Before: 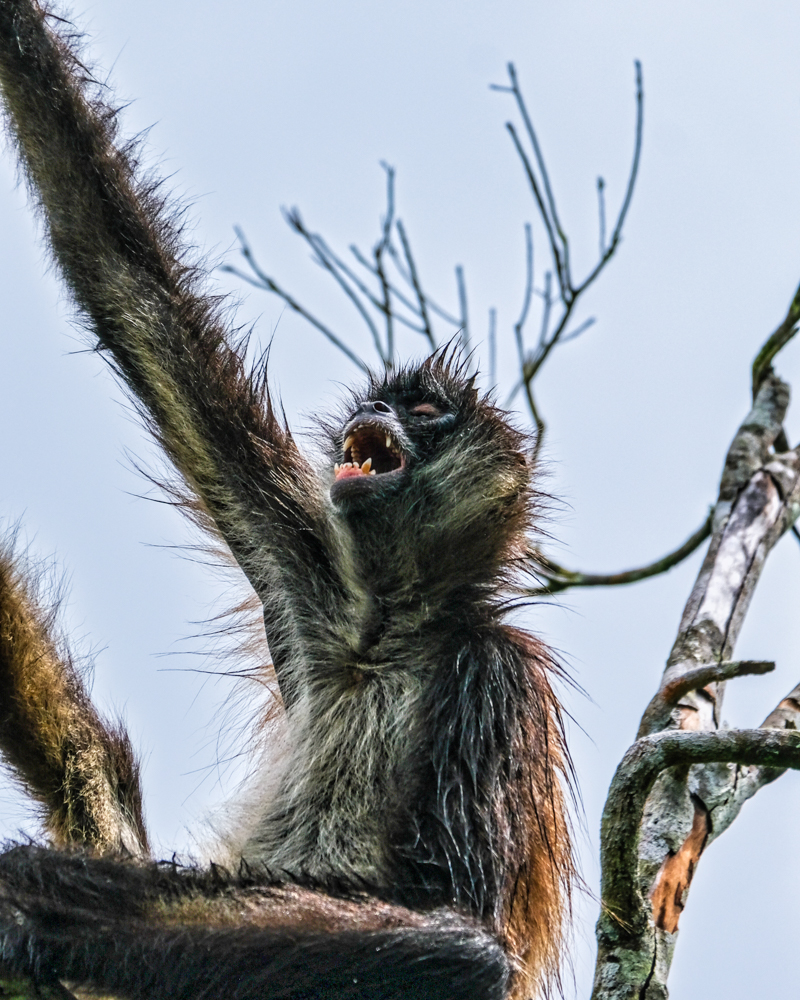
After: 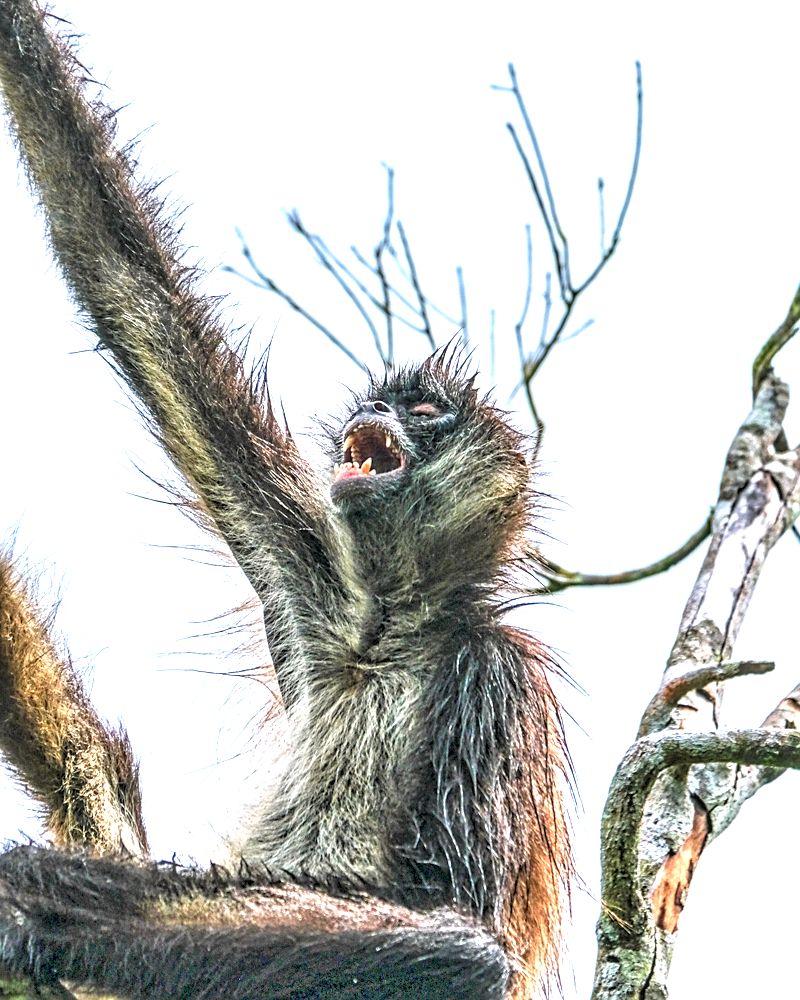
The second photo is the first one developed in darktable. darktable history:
exposure: black level correction 0.001, exposure 1.73 EV, compensate highlight preservation false
sharpen: on, module defaults
local contrast: on, module defaults
color balance rgb: perceptual saturation grading › global saturation -11.47%, hue shift -3.37°, contrast -21.142%
